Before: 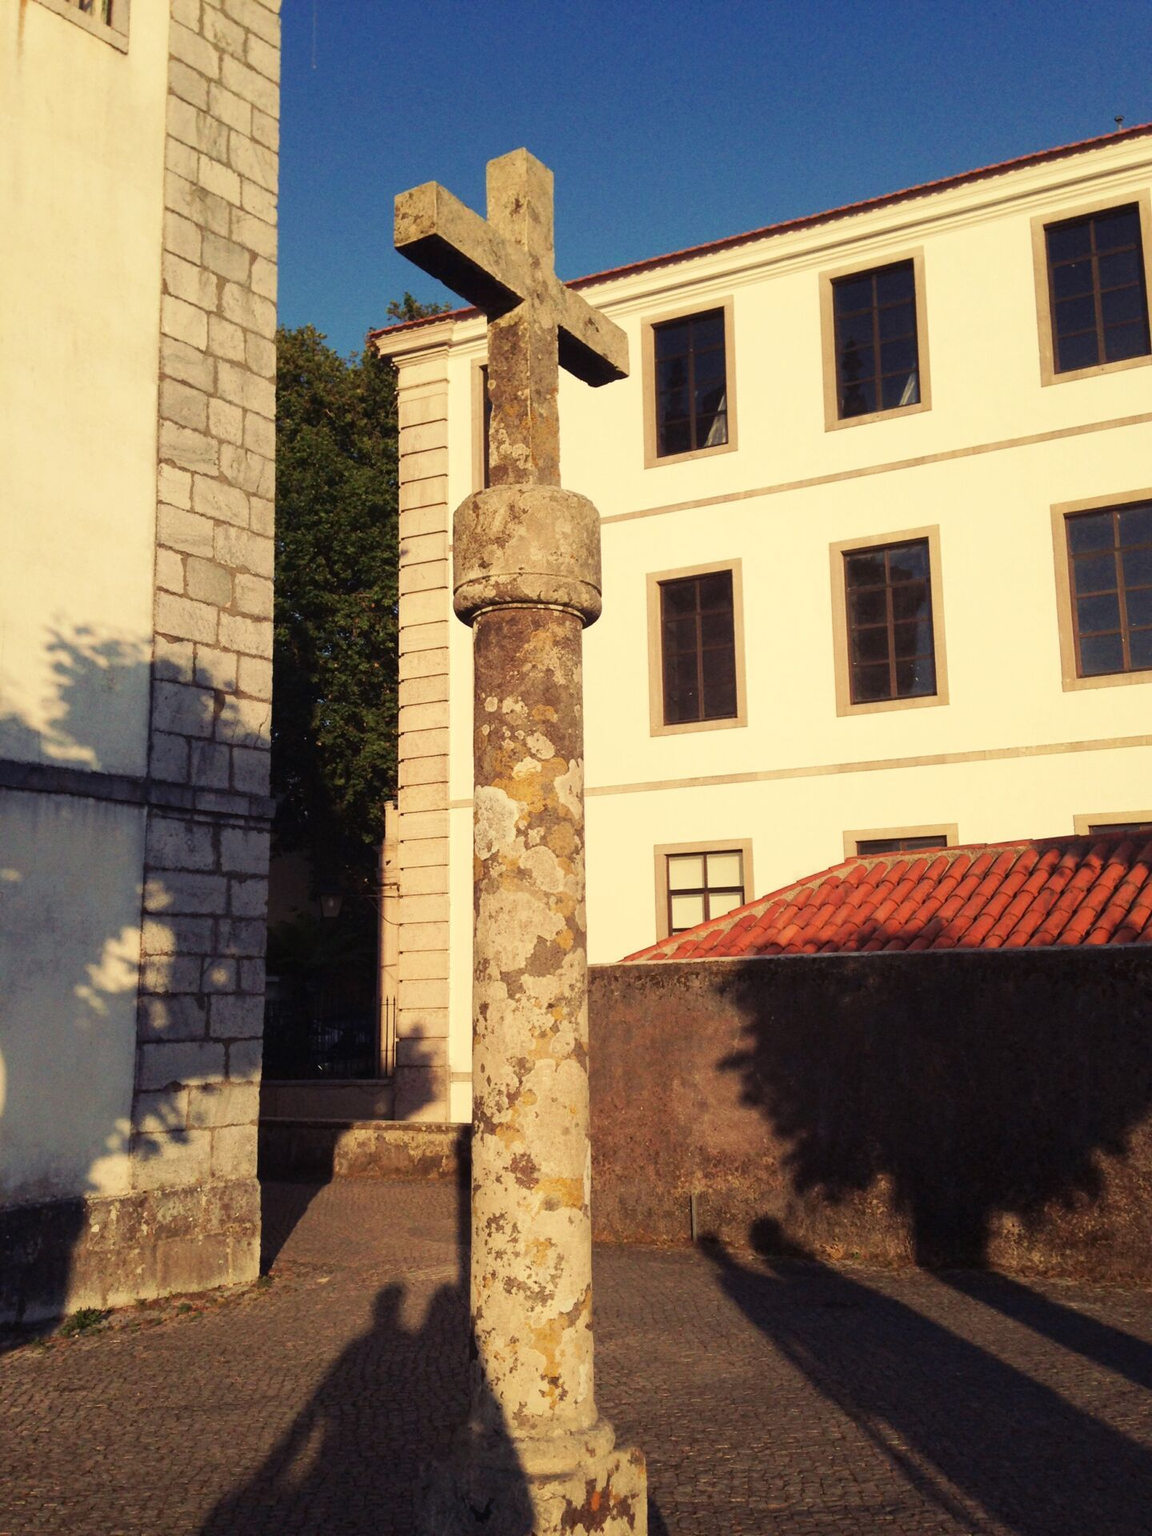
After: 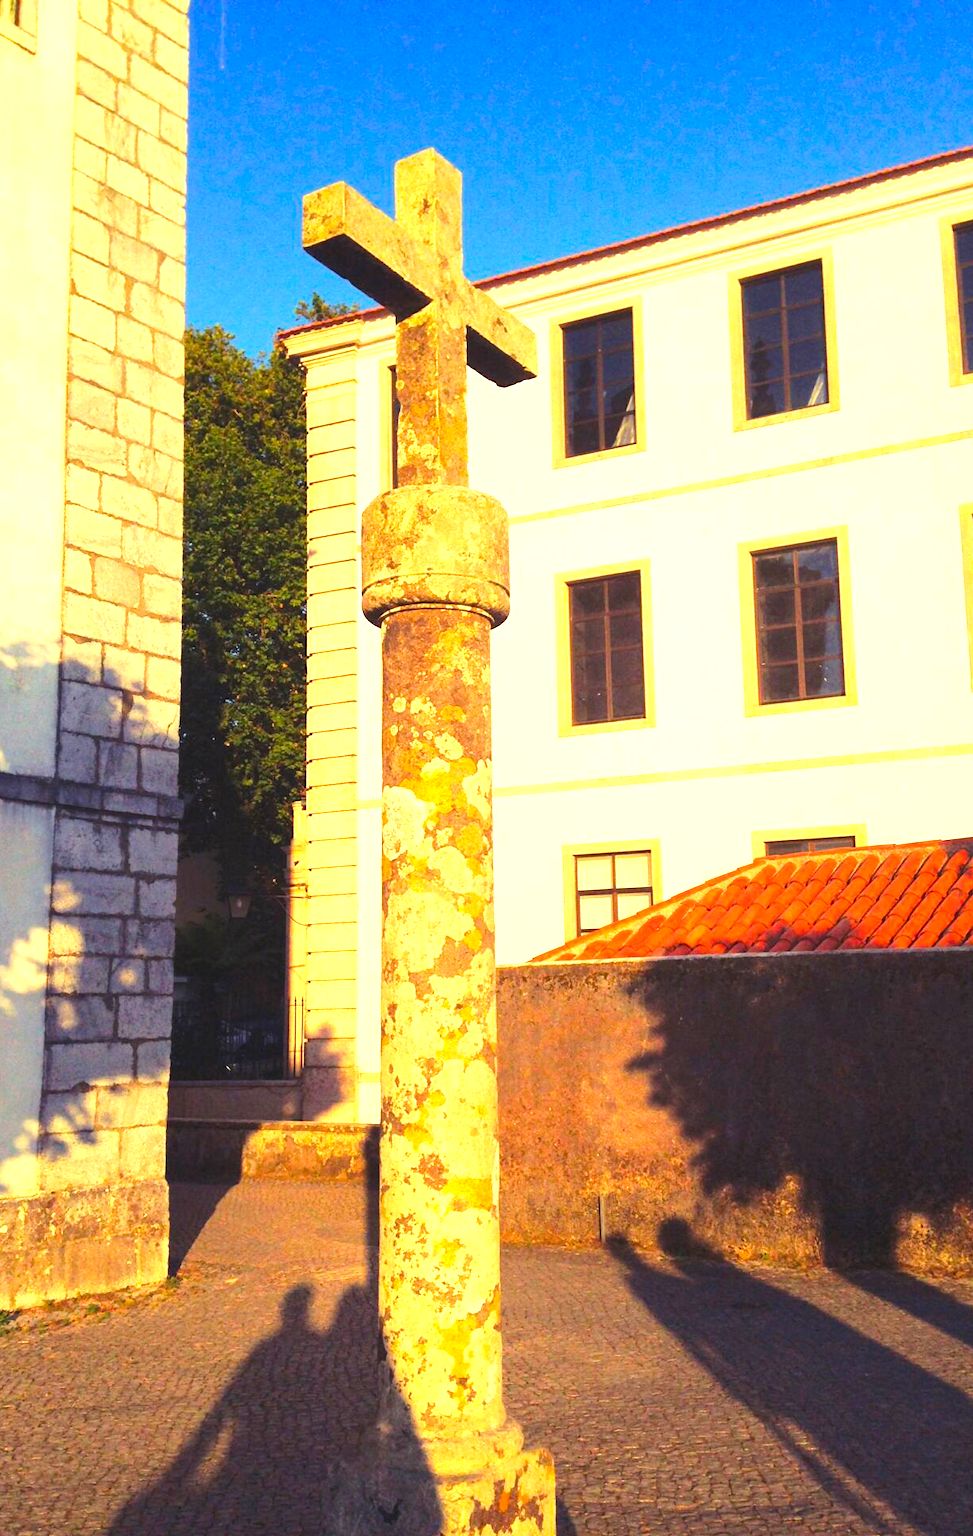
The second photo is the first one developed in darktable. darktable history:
contrast brightness saturation: contrast 0.075
crop: left 8.003%, right 7.519%
tone equalizer: -8 EV -0.582 EV, edges refinement/feathering 500, mask exposure compensation -1.57 EV, preserve details no
color balance rgb: global offset › luminance 0.714%, linear chroma grading › global chroma 14.682%, perceptual saturation grading › global saturation 25.831%, perceptual brilliance grading › mid-tones 10.942%, perceptual brilliance grading › shadows 14.578%
exposure: exposure 1.25 EV, compensate highlight preservation false
